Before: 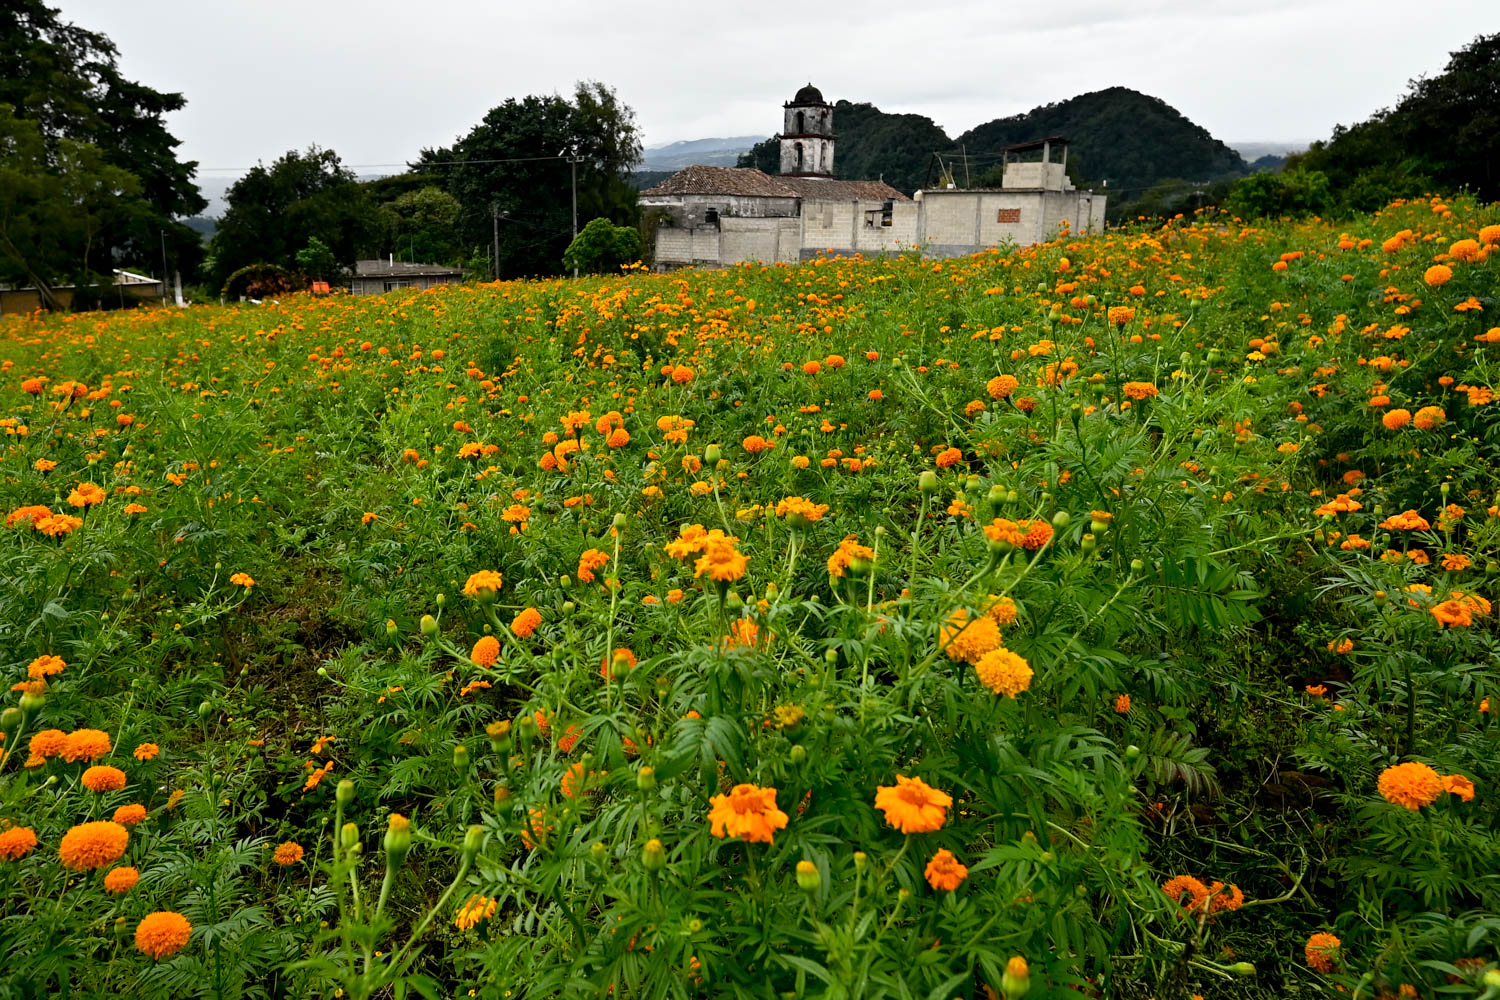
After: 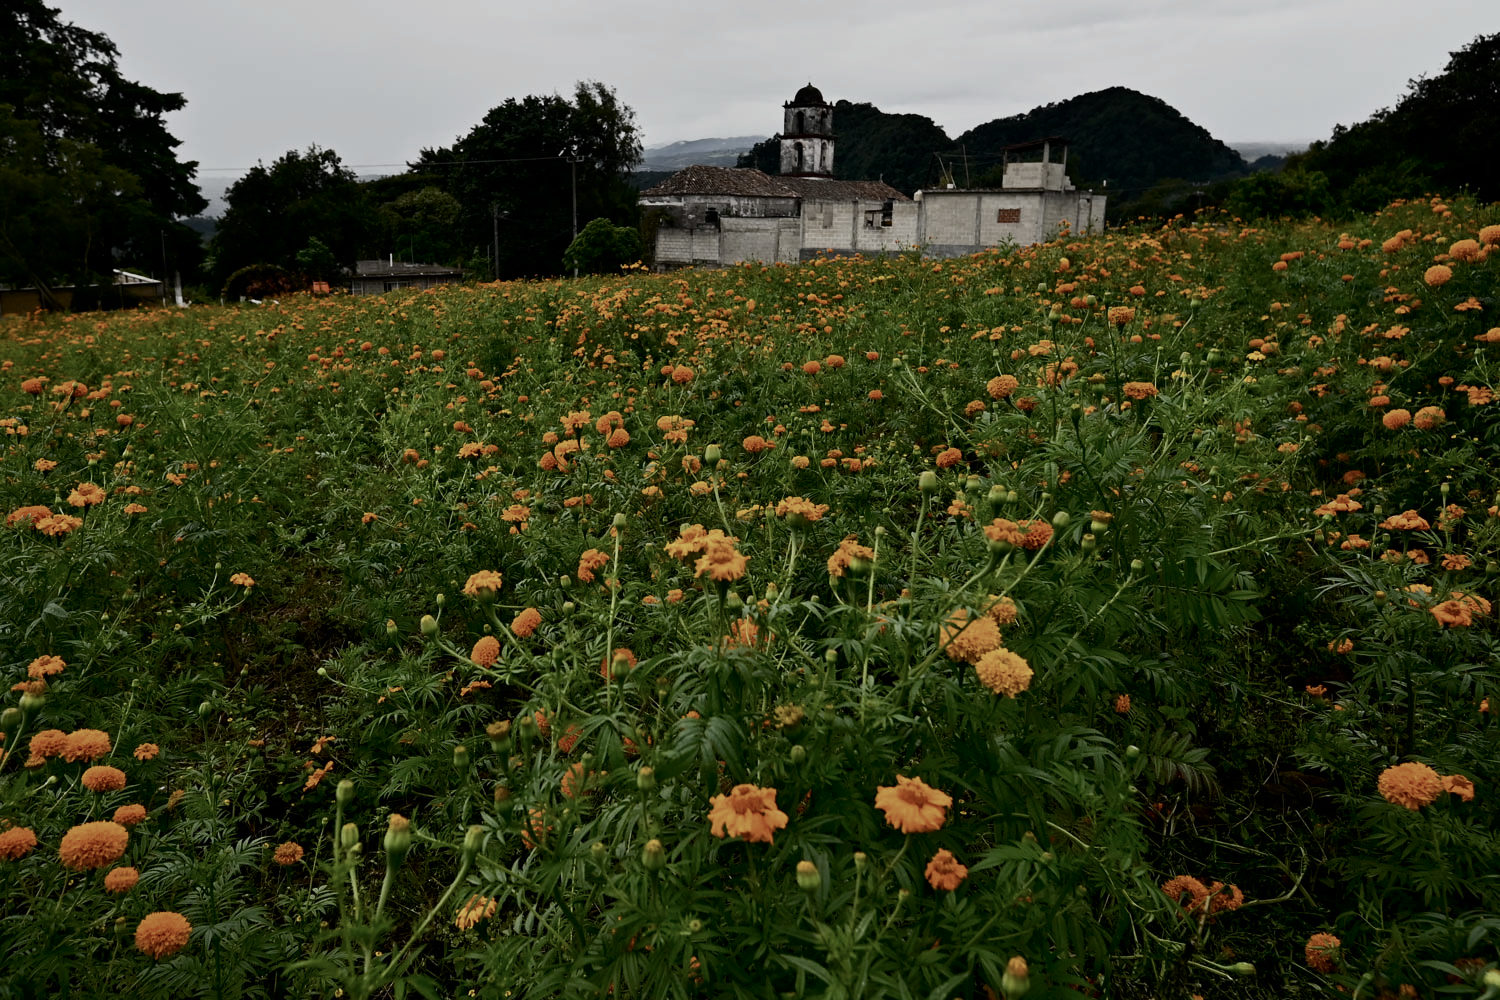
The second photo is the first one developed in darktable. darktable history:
exposure: exposure -0.996 EV, compensate exposure bias true, compensate highlight preservation false
contrast brightness saturation: contrast 0.254, saturation -0.311
